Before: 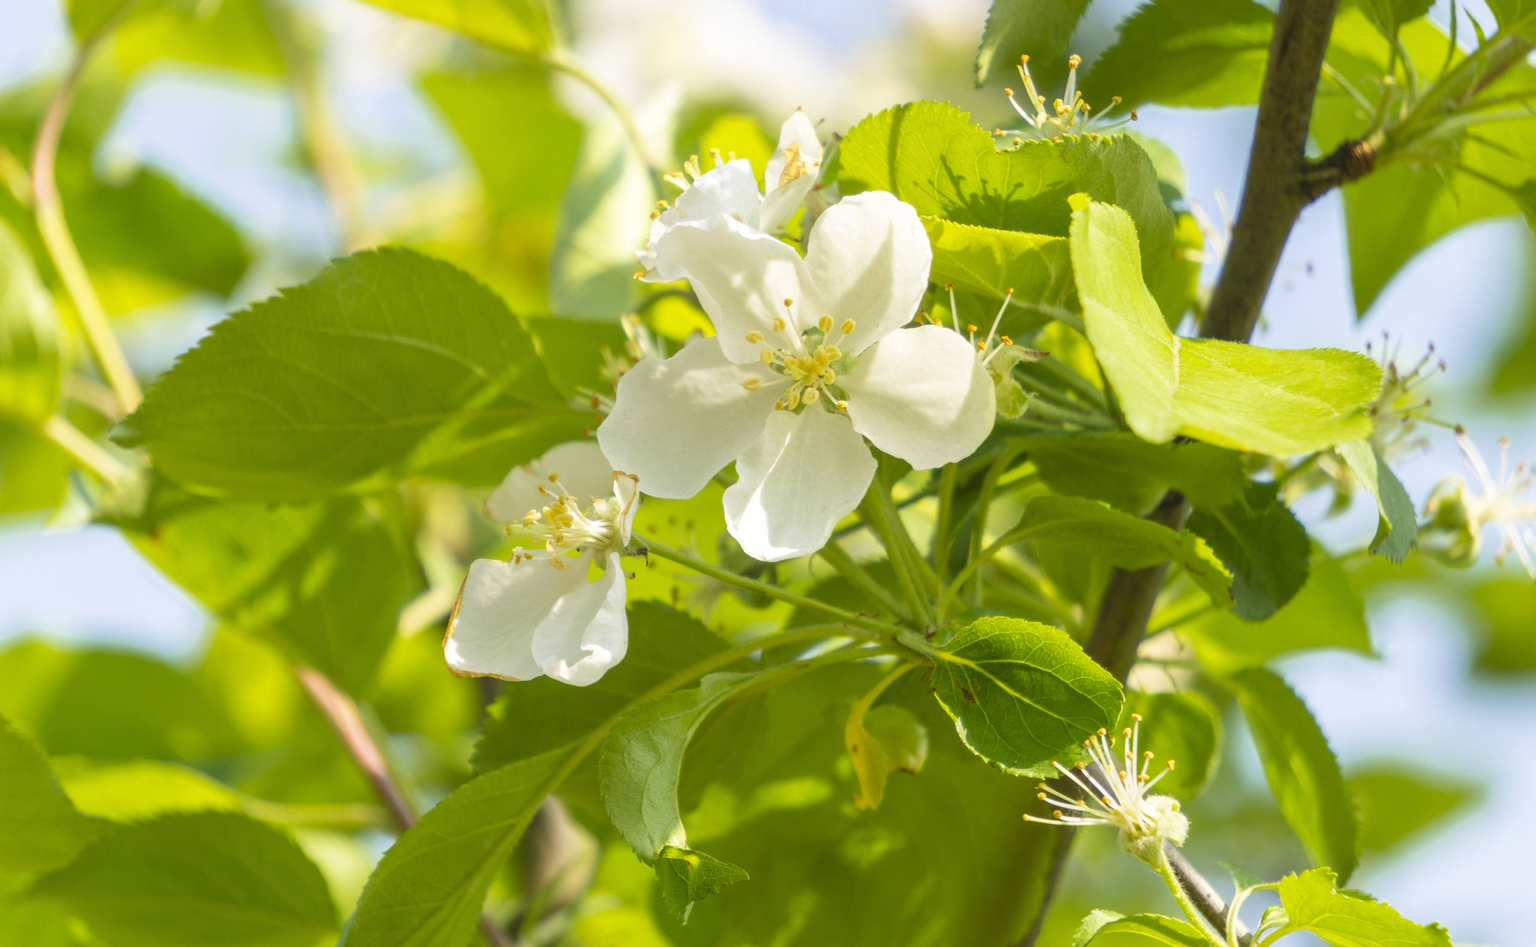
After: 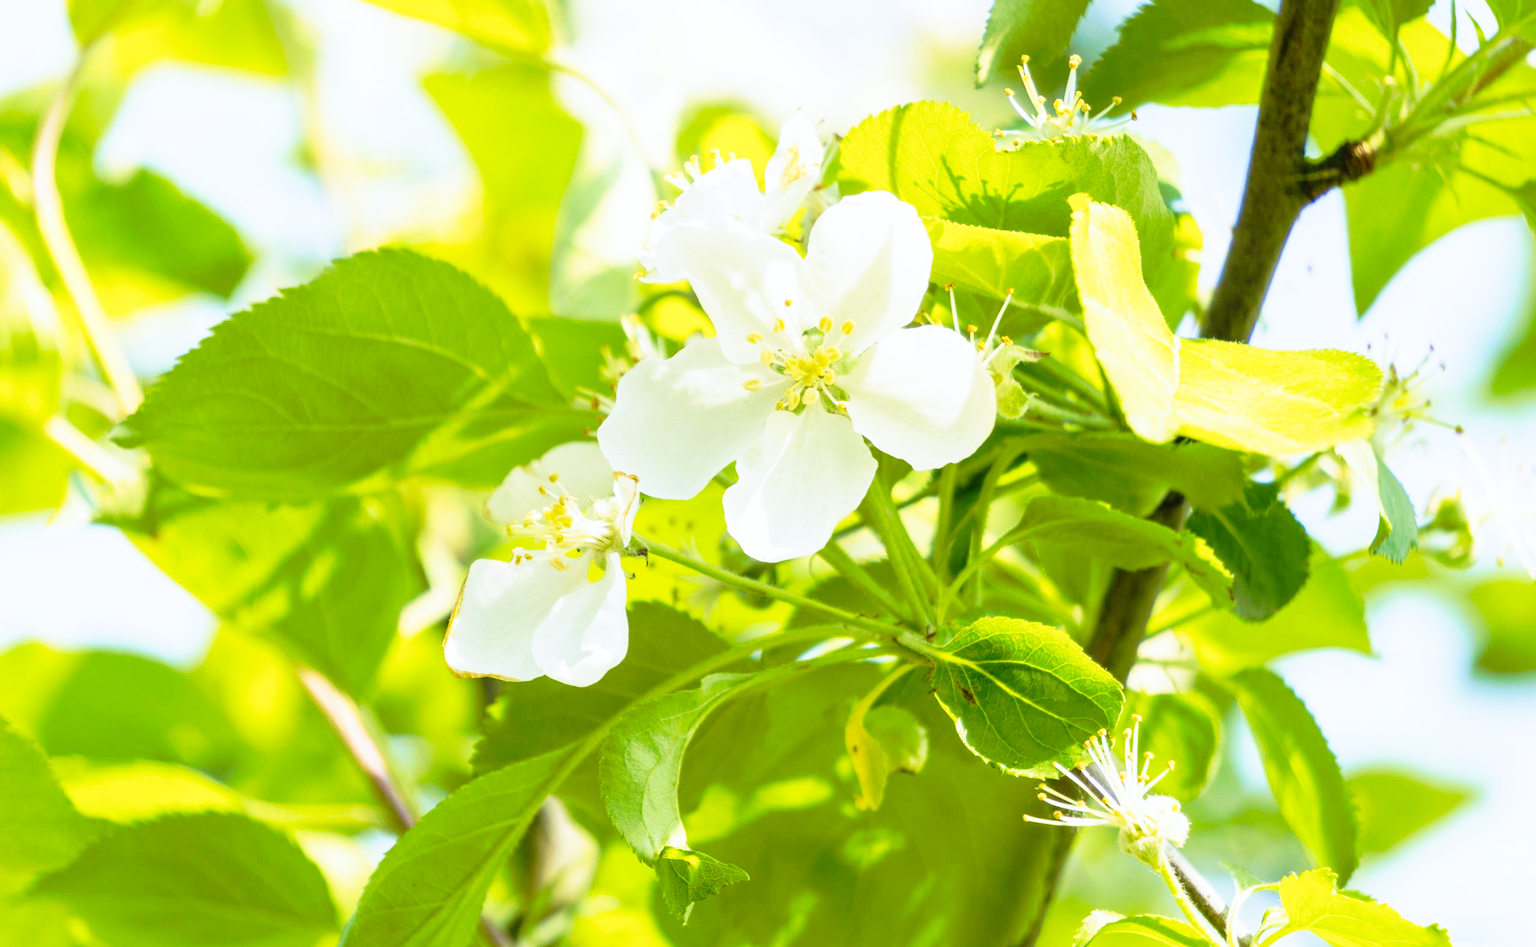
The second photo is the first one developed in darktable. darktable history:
tone curve: curves: ch0 [(0, 0) (0.003, 0.005) (0.011, 0.008) (0.025, 0.014) (0.044, 0.021) (0.069, 0.027) (0.1, 0.041) (0.136, 0.083) (0.177, 0.138) (0.224, 0.197) (0.277, 0.259) (0.335, 0.331) (0.399, 0.399) (0.468, 0.476) (0.543, 0.547) (0.623, 0.635) (0.709, 0.753) (0.801, 0.847) (0.898, 0.94) (1, 1)], preserve colors none
velvia: on, module defaults
base curve: curves: ch0 [(0, 0) (0.028, 0.03) (0.121, 0.232) (0.46, 0.748) (0.859, 0.968) (1, 1)], preserve colors none
white balance: red 0.924, blue 1.095
